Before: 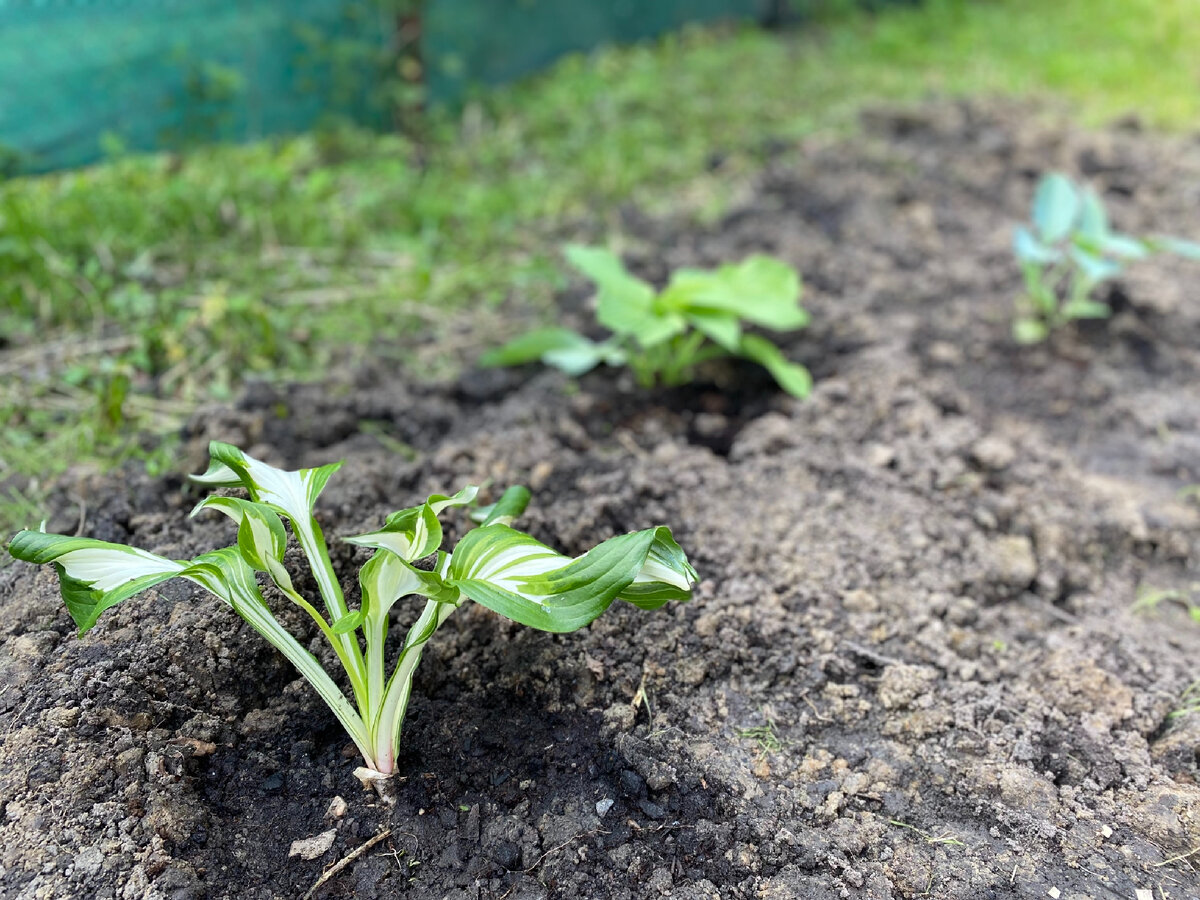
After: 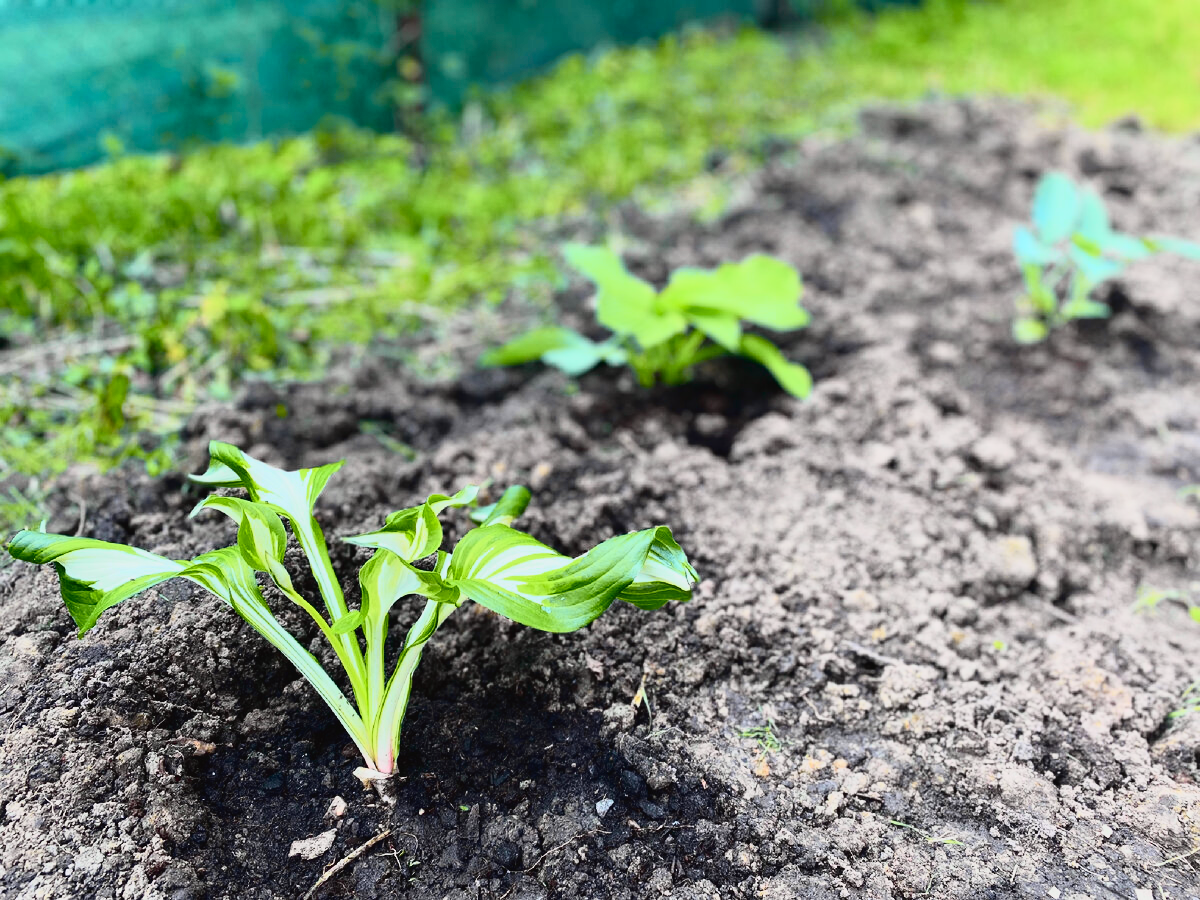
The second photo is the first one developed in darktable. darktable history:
tone curve: curves: ch0 [(0, 0.023) (0.132, 0.075) (0.256, 0.2) (0.463, 0.494) (0.699, 0.816) (0.813, 0.898) (1, 0.943)]; ch1 [(0, 0) (0.32, 0.306) (0.441, 0.41) (0.476, 0.466) (0.498, 0.5) (0.518, 0.519) (0.546, 0.571) (0.604, 0.651) (0.733, 0.817) (1, 1)]; ch2 [(0, 0) (0.312, 0.313) (0.431, 0.425) (0.483, 0.477) (0.503, 0.503) (0.526, 0.507) (0.564, 0.575) (0.614, 0.695) (0.713, 0.767) (0.985, 0.966)], color space Lab, independent channels
